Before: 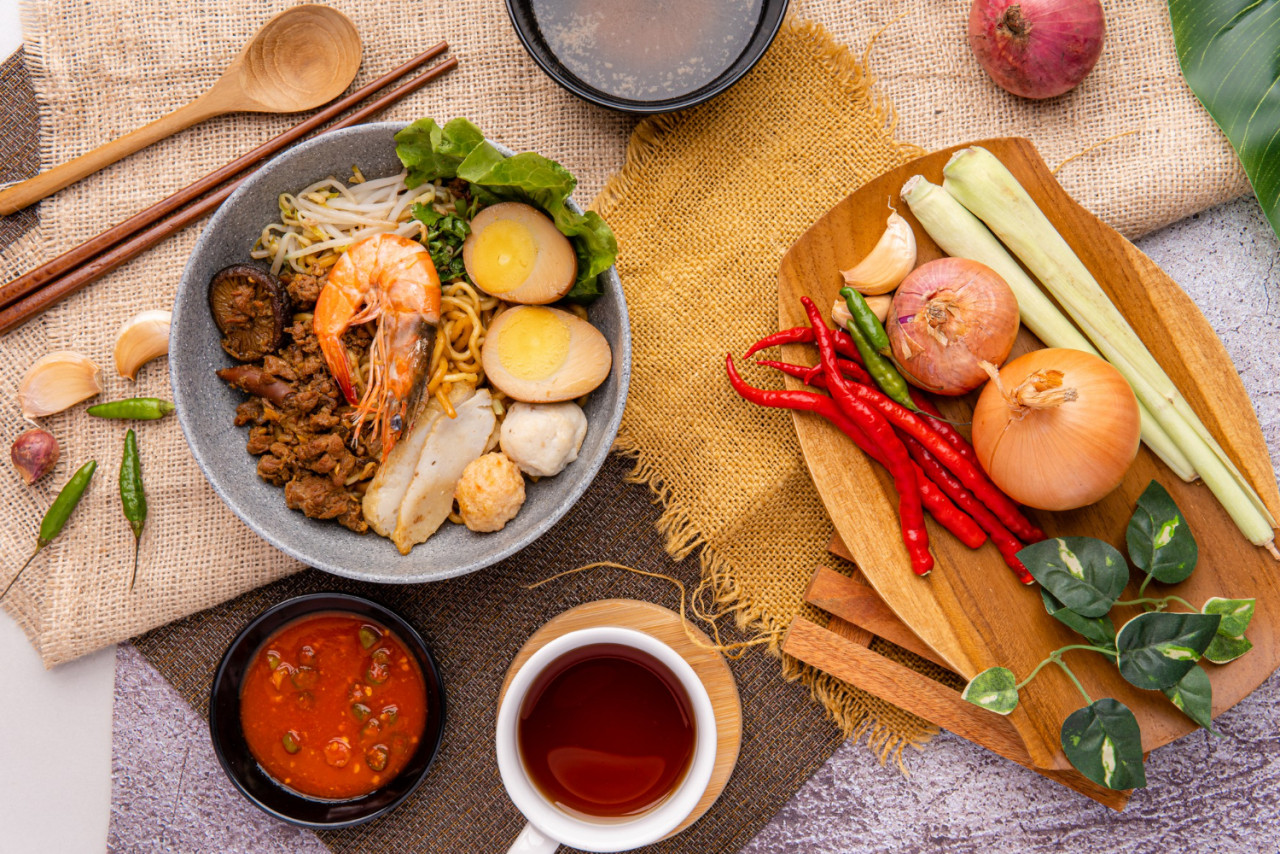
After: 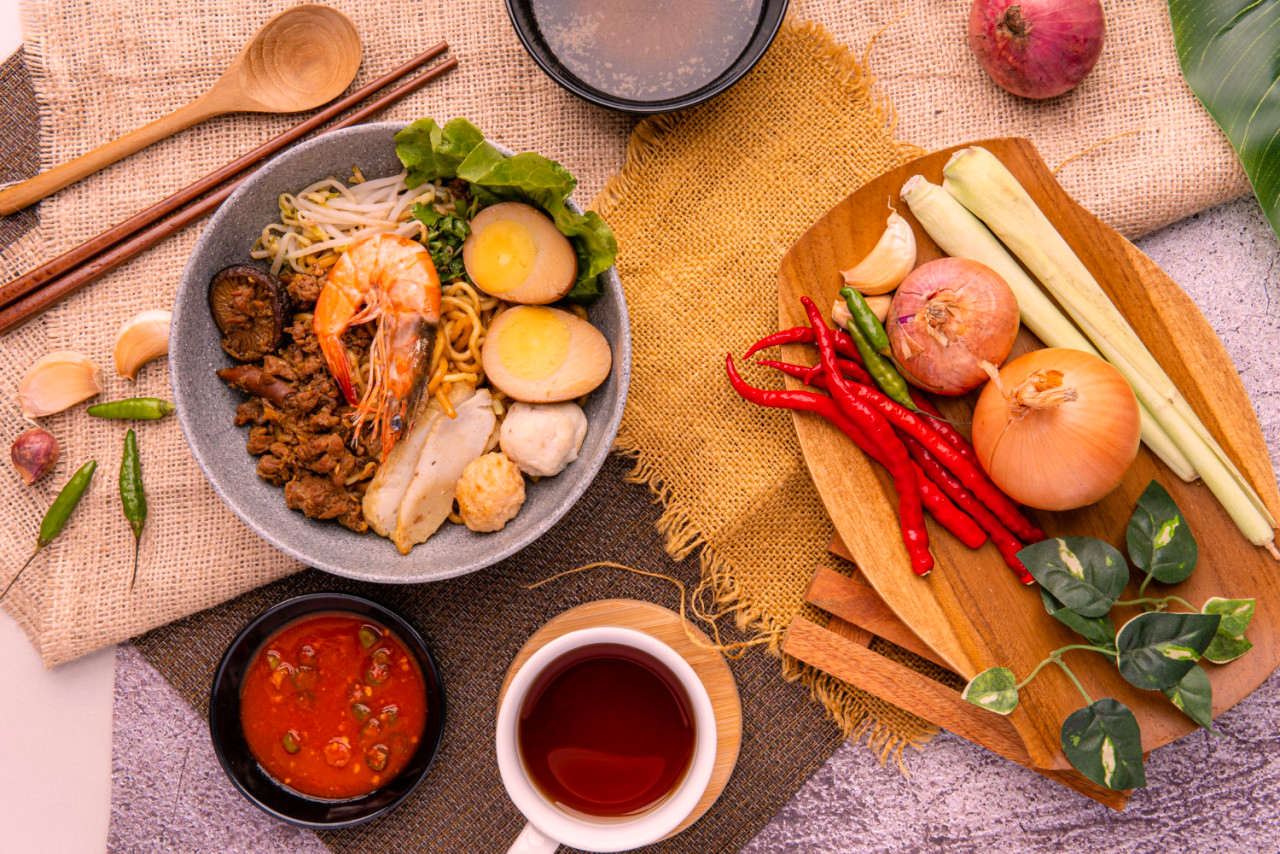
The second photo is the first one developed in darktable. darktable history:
color correction: highlights a* 12.56, highlights b* 5.5
